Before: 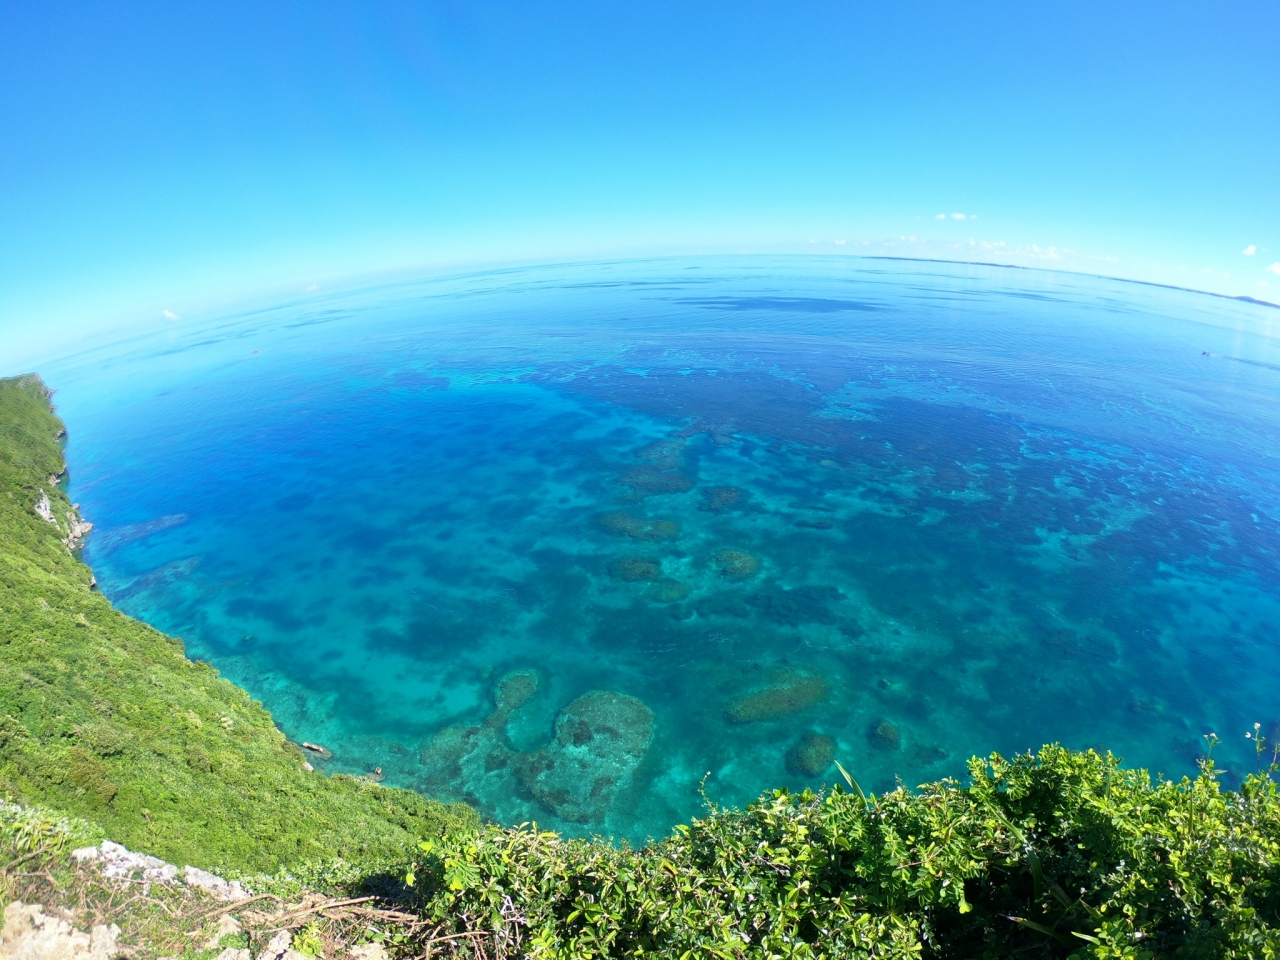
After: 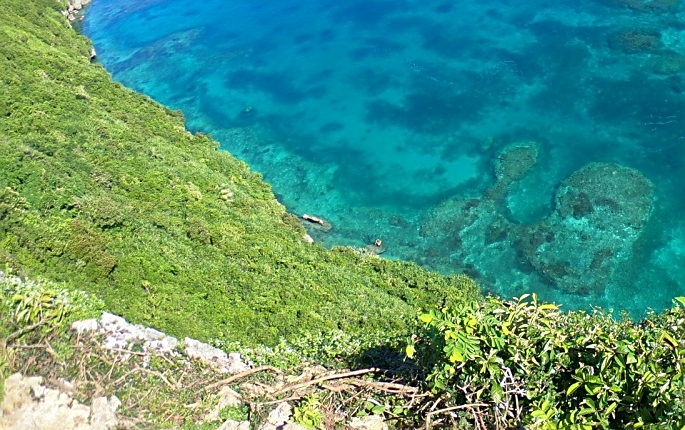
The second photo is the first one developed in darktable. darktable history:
crop and rotate: top 55.018%, right 46.474%, bottom 0.18%
sharpen: on, module defaults
